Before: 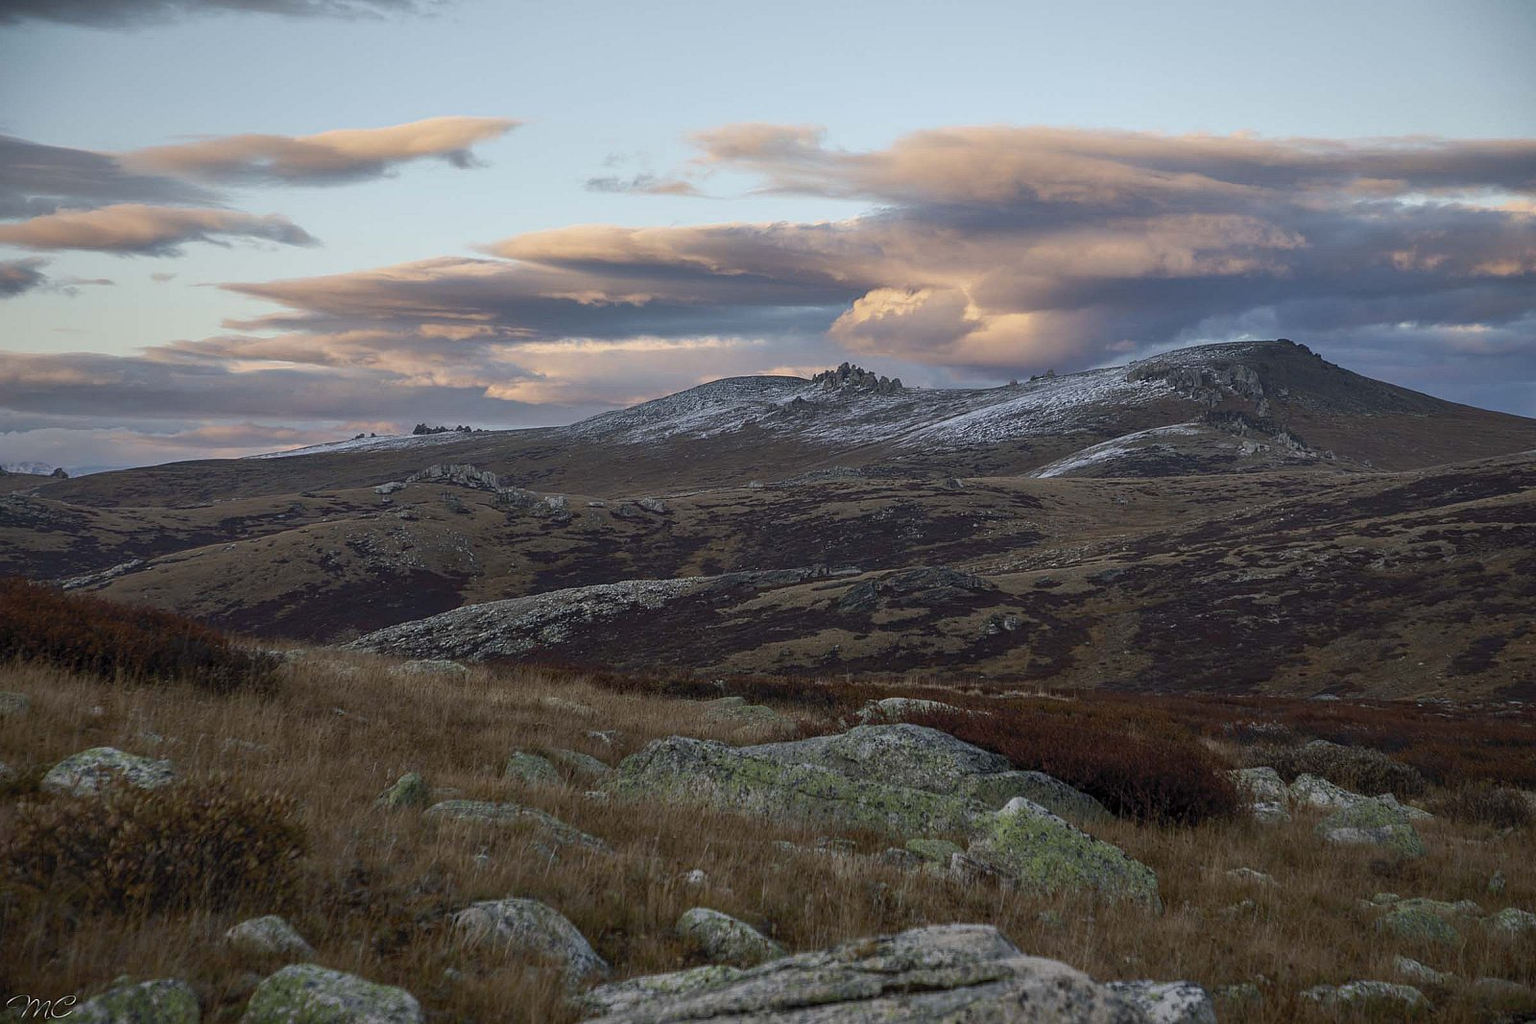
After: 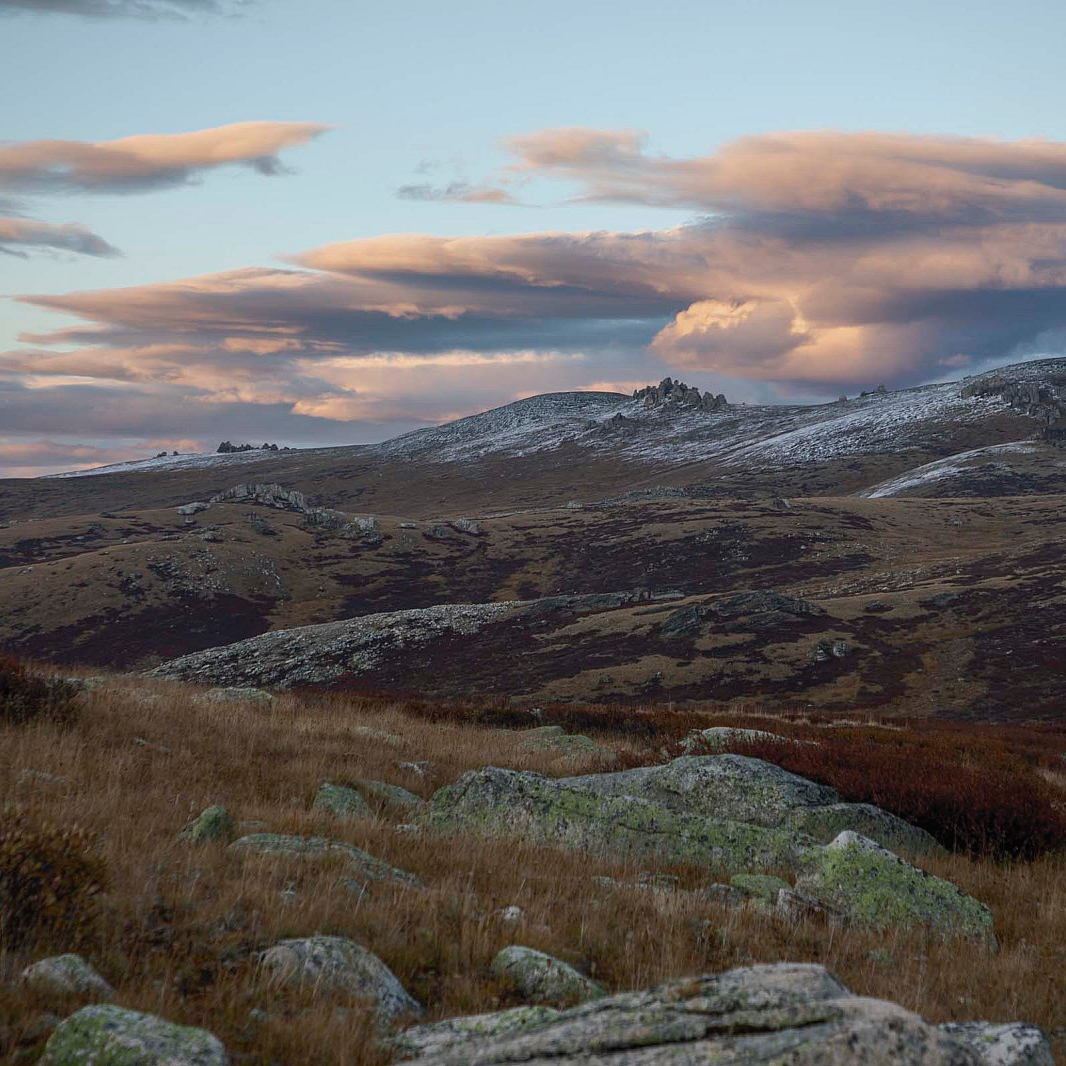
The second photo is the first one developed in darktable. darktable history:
local contrast: mode bilateral grid, contrast 100, coarseness 100, detail 91%, midtone range 0.2
crop and rotate: left 13.409%, right 19.924%
